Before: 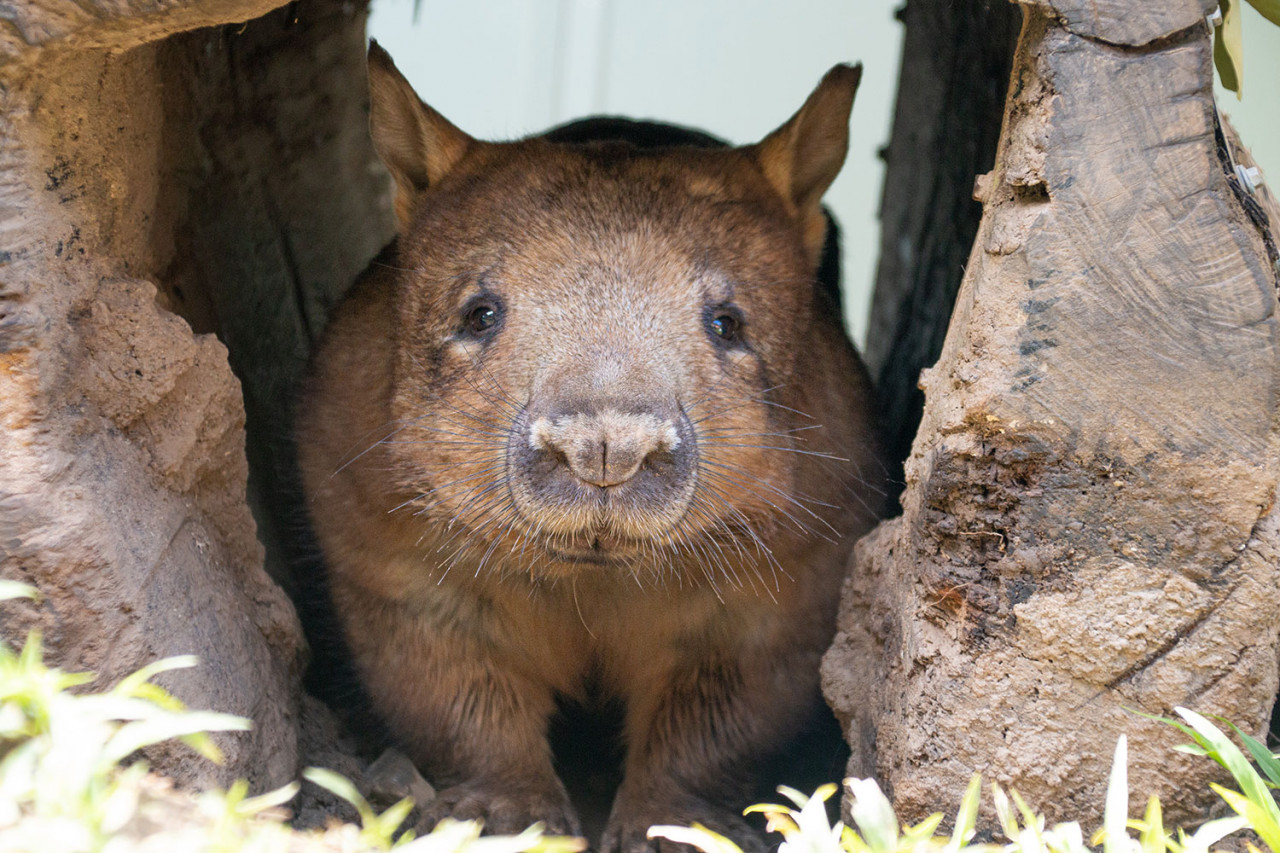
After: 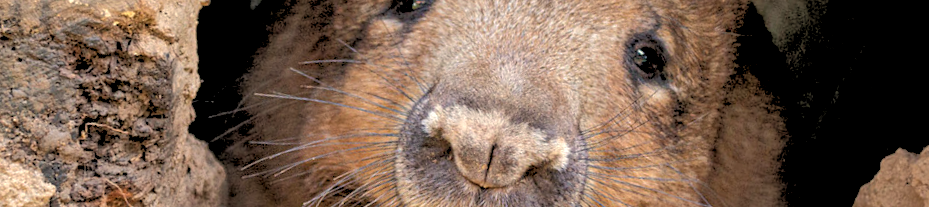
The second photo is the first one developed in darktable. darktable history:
crop and rotate: angle 16.12°, top 30.835%, bottom 35.653%
shadows and highlights: on, module defaults
rgb levels: levels [[0.029, 0.461, 0.922], [0, 0.5, 1], [0, 0.5, 1]]
local contrast: highlights 25%, shadows 75%, midtone range 0.75
white balance: red 1.045, blue 0.932
tone equalizer: on, module defaults
color balance rgb: global vibrance -1%, saturation formula JzAzBz (2021)
